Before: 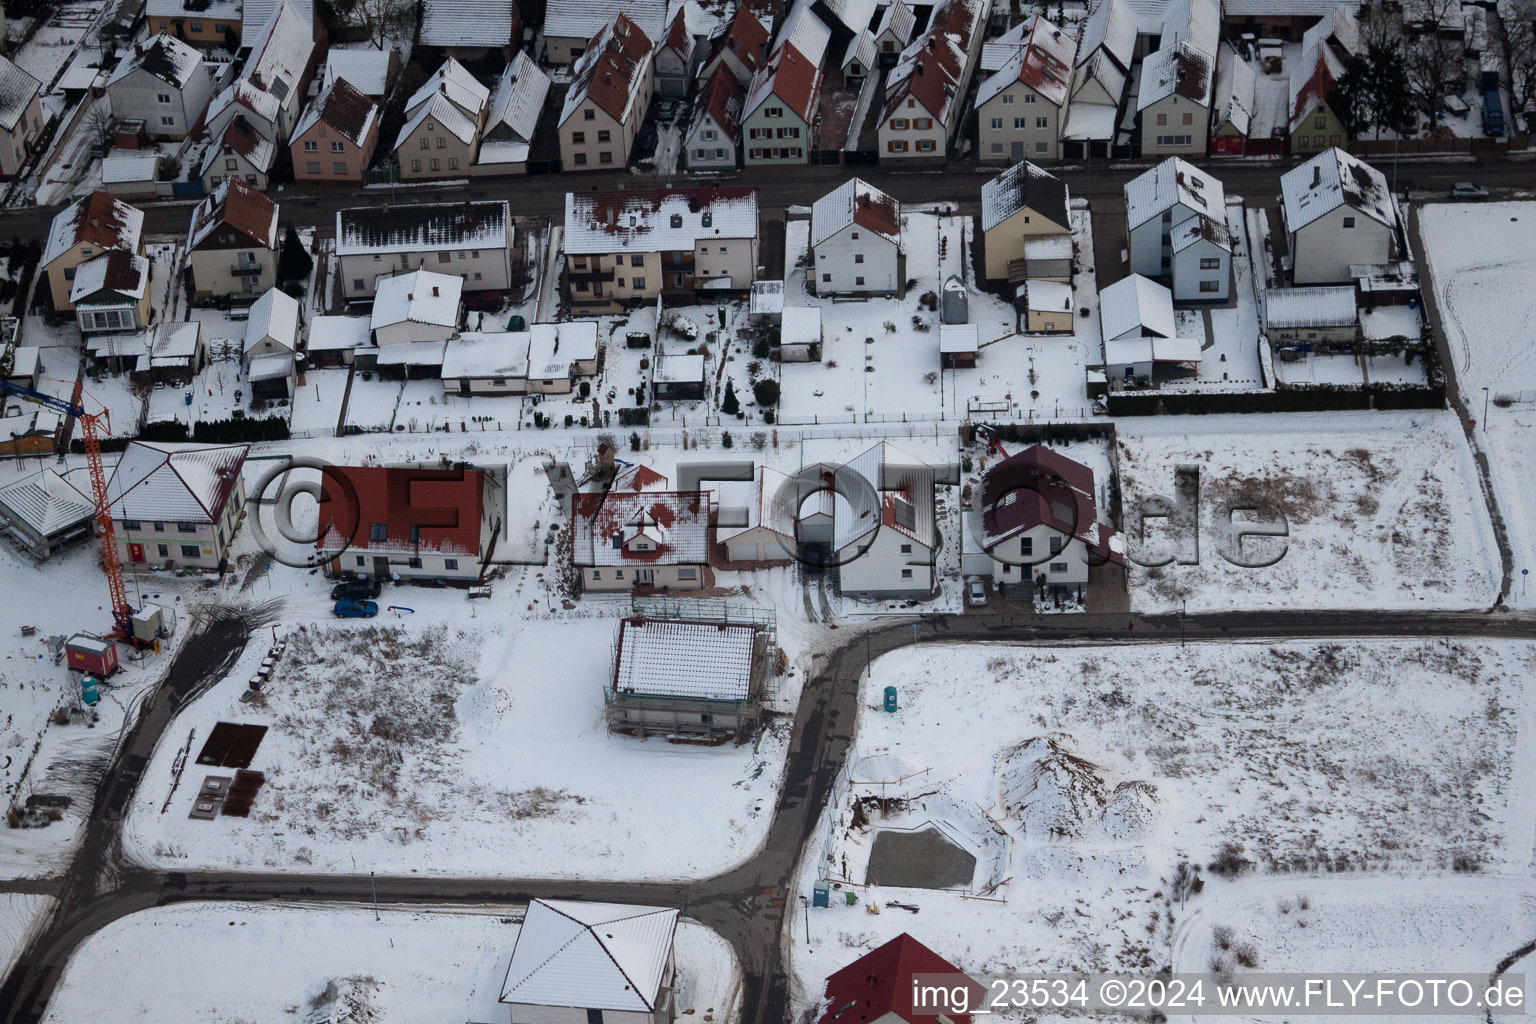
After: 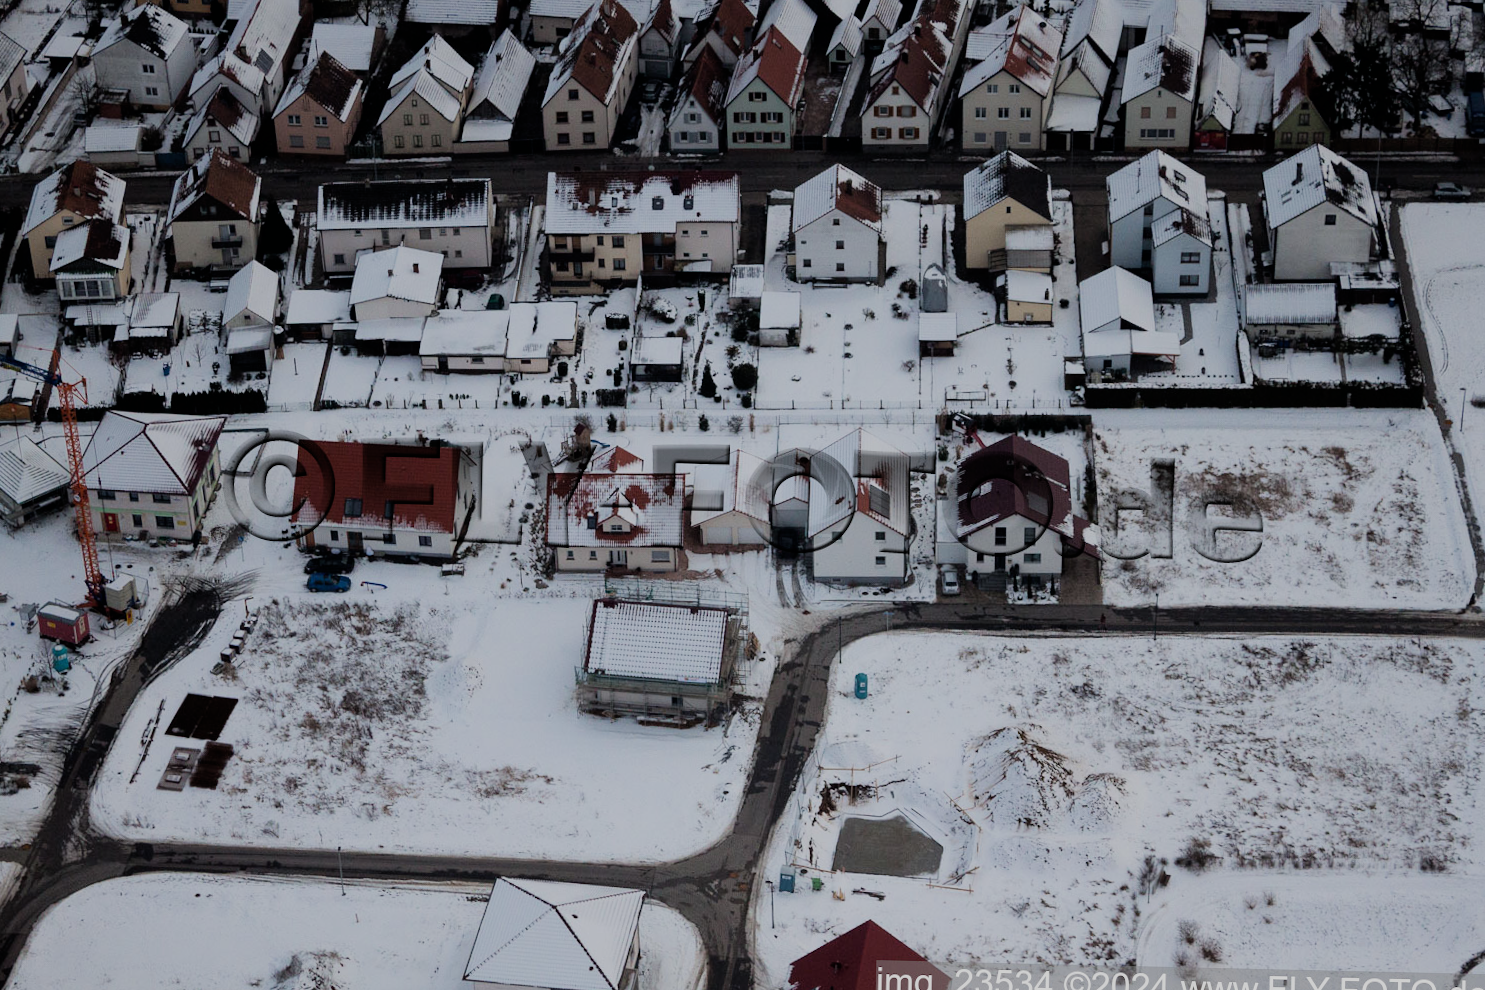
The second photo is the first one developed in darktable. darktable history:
crop and rotate: angle -1.3°
filmic rgb: black relative exposure -7.23 EV, white relative exposure 5.37 EV, hardness 3.02, iterations of high-quality reconstruction 0
